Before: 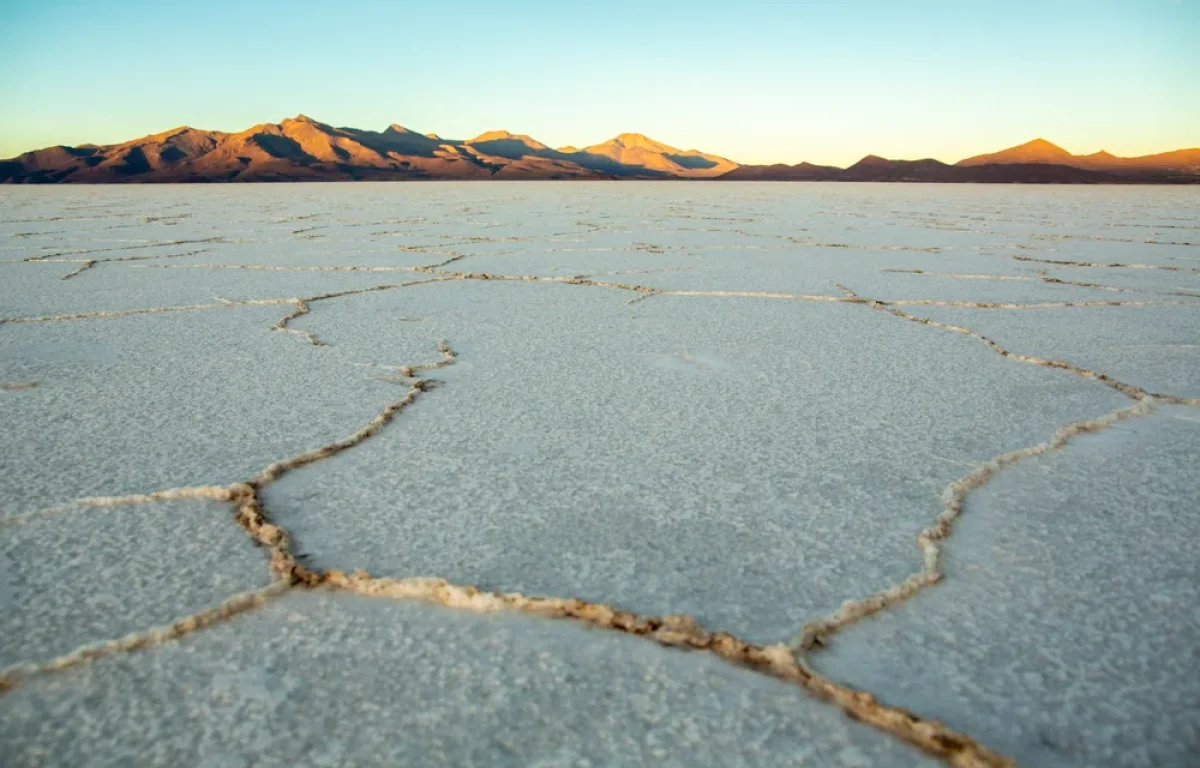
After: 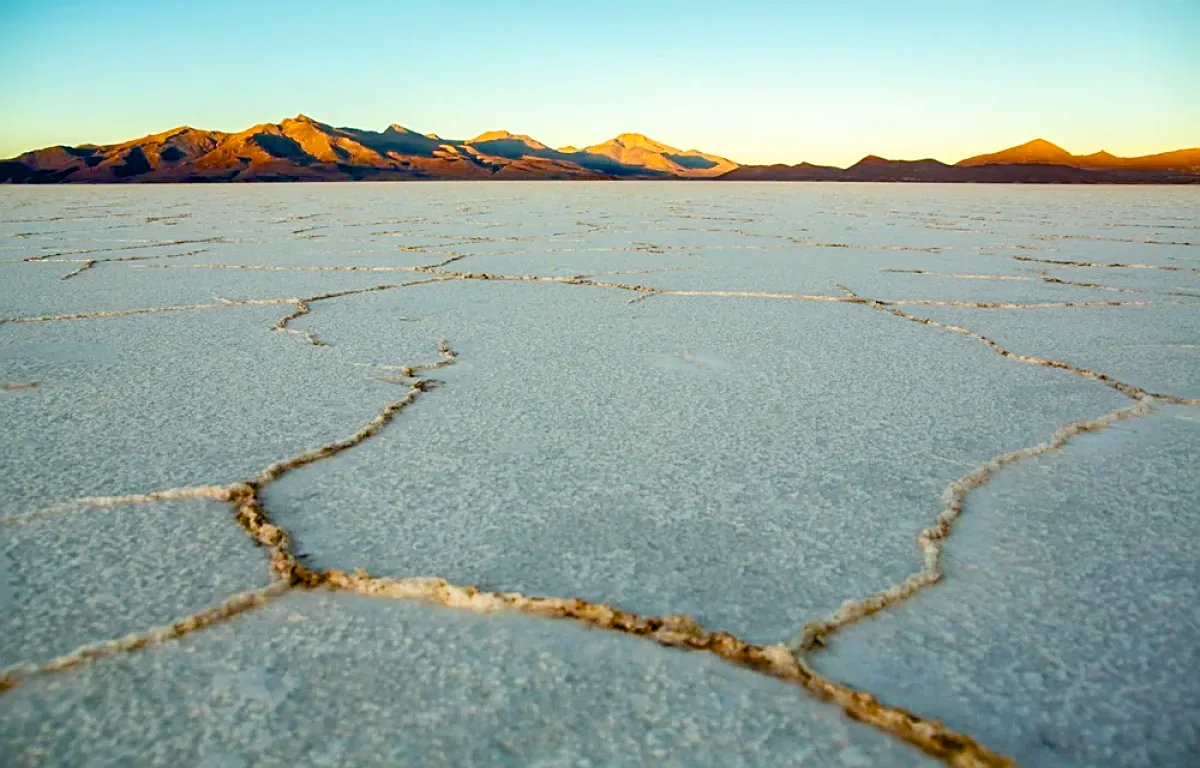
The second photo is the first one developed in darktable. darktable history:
sharpen: amount 0.495
color balance rgb: linear chroma grading › global chroma 14.492%, perceptual saturation grading › global saturation 20%, perceptual saturation grading › highlights -24.986%, perceptual saturation grading › shadows 24.78%, global vibrance 16.102%, saturation formula JzAzBz (2021)
